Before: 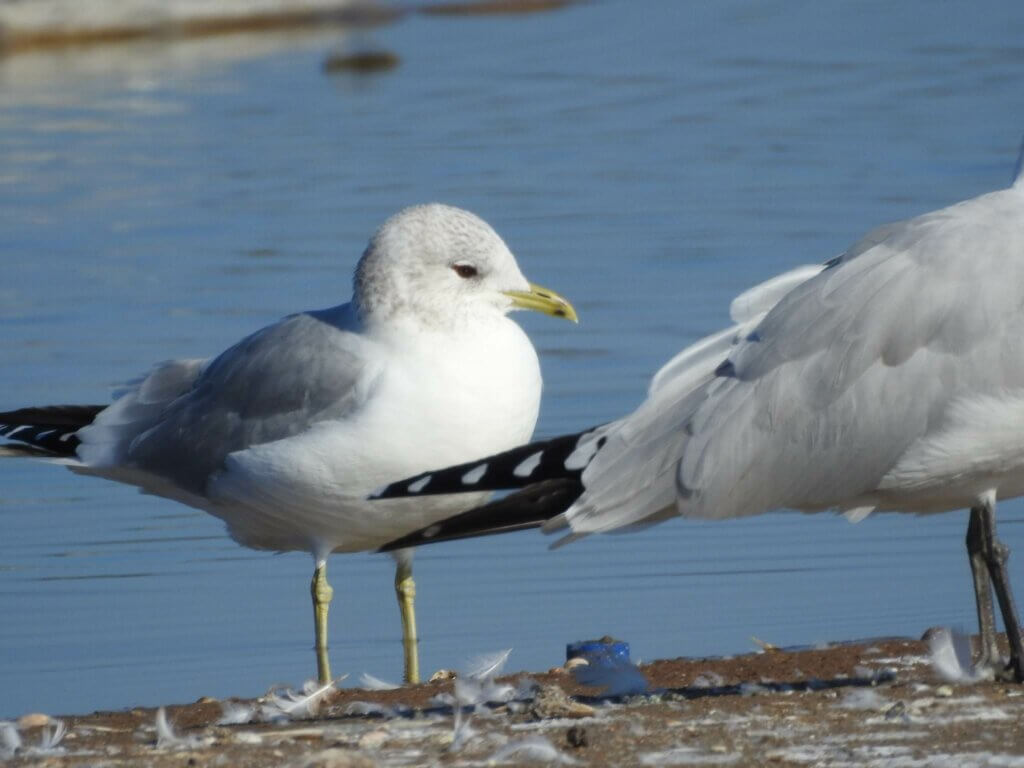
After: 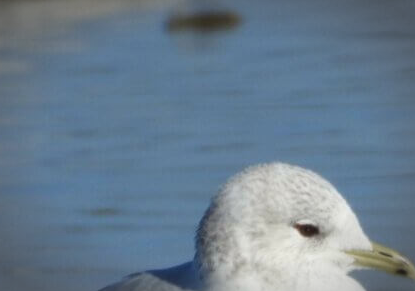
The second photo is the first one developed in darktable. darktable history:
crop: left 15.452%, top 5.459%, right 43.956%, bottom 56.62%
vignetting: automatic ratio true
